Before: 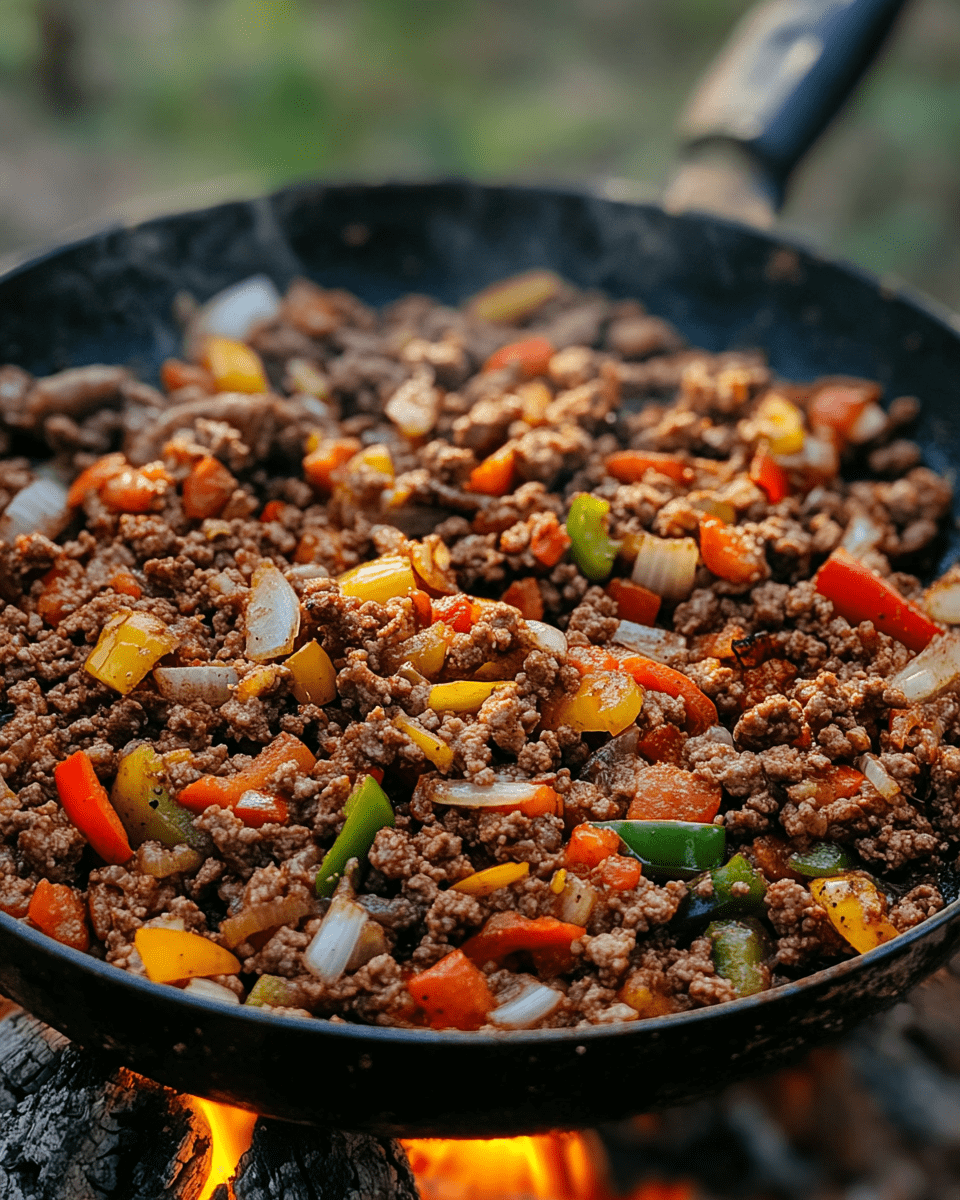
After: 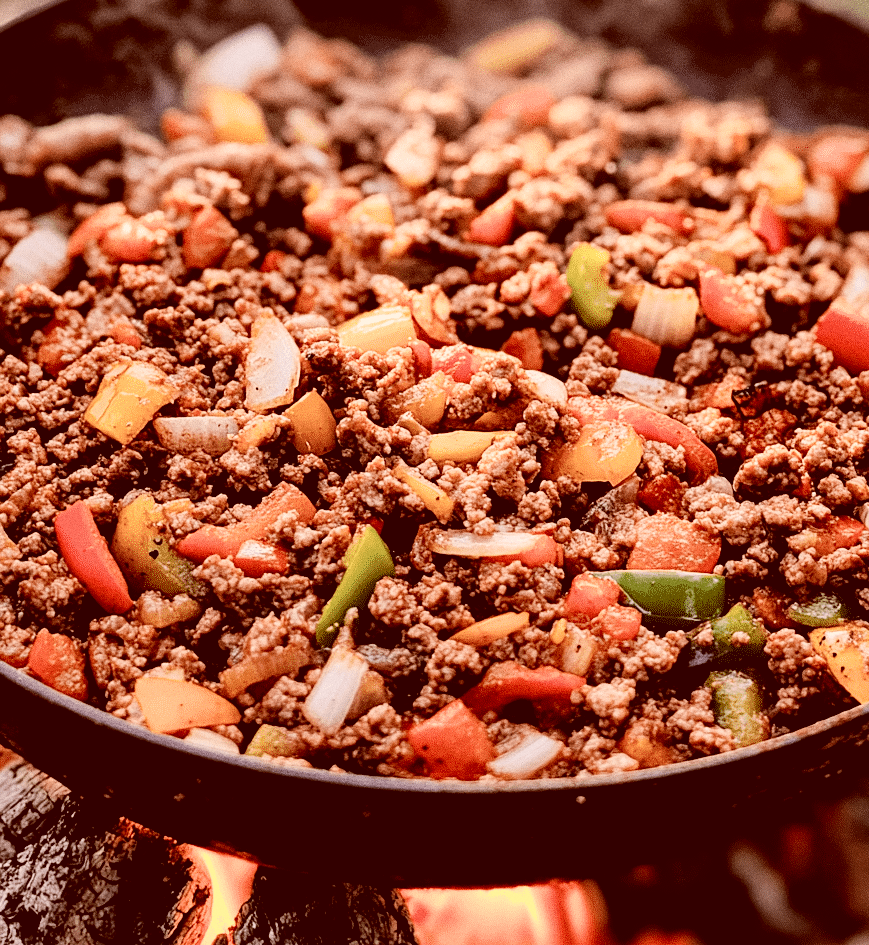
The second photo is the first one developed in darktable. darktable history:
color correction: highlights a* 9.03, highlights b* 8.71, shadows a* 40, shadows b* 40, saturation 0.8
grain: coarseness 0.09 ISO
exposure: black level correction 0, exposure 1.45 EV, compensate exposure bias true, compensate highlight preservation false
filmic rgb: black relative exposure -4.38 EV, white relative exposure 4.56 EV, hardness 2.37, contrast 1.05
levels: levels [0.026, 0.507, 0.987]
contrast brightness saturation: contrast 0.11, saturation -0.17
crop: top 20.916%, right 9.437%, bottom 0.316%
